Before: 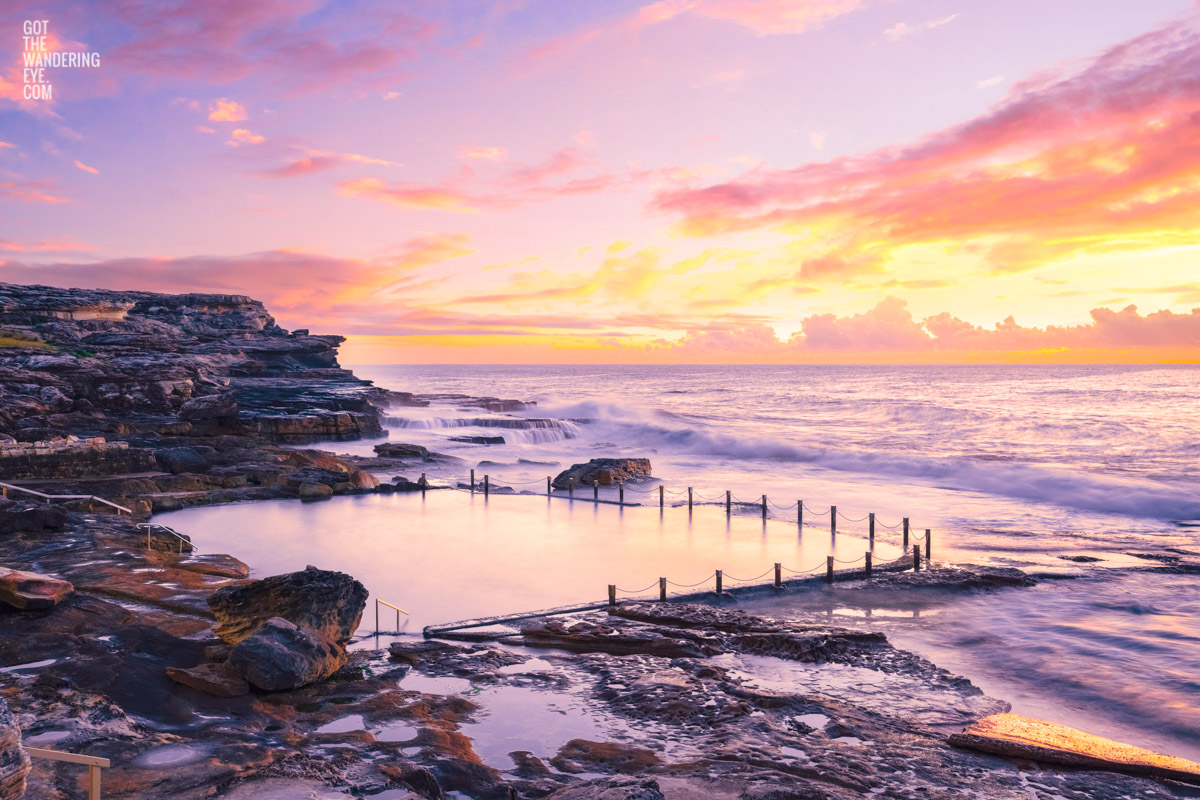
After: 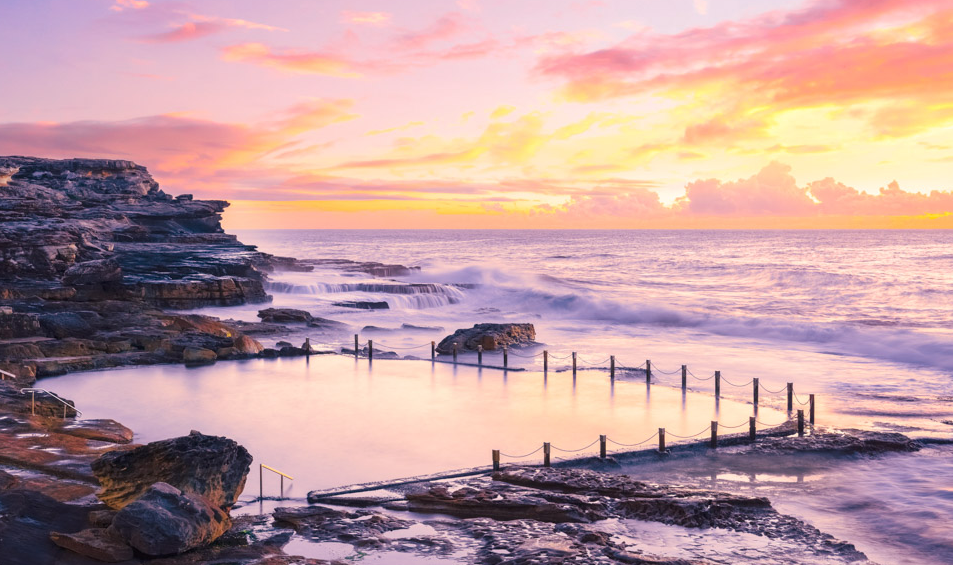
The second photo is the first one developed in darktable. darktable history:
base curve: curves: ch0 [(0, 0) (0.283, 0.295) (1, 1)], preserve colors none
crop: left 9.712%, top 16.928%, right 10.845%, bottom 12.332%
